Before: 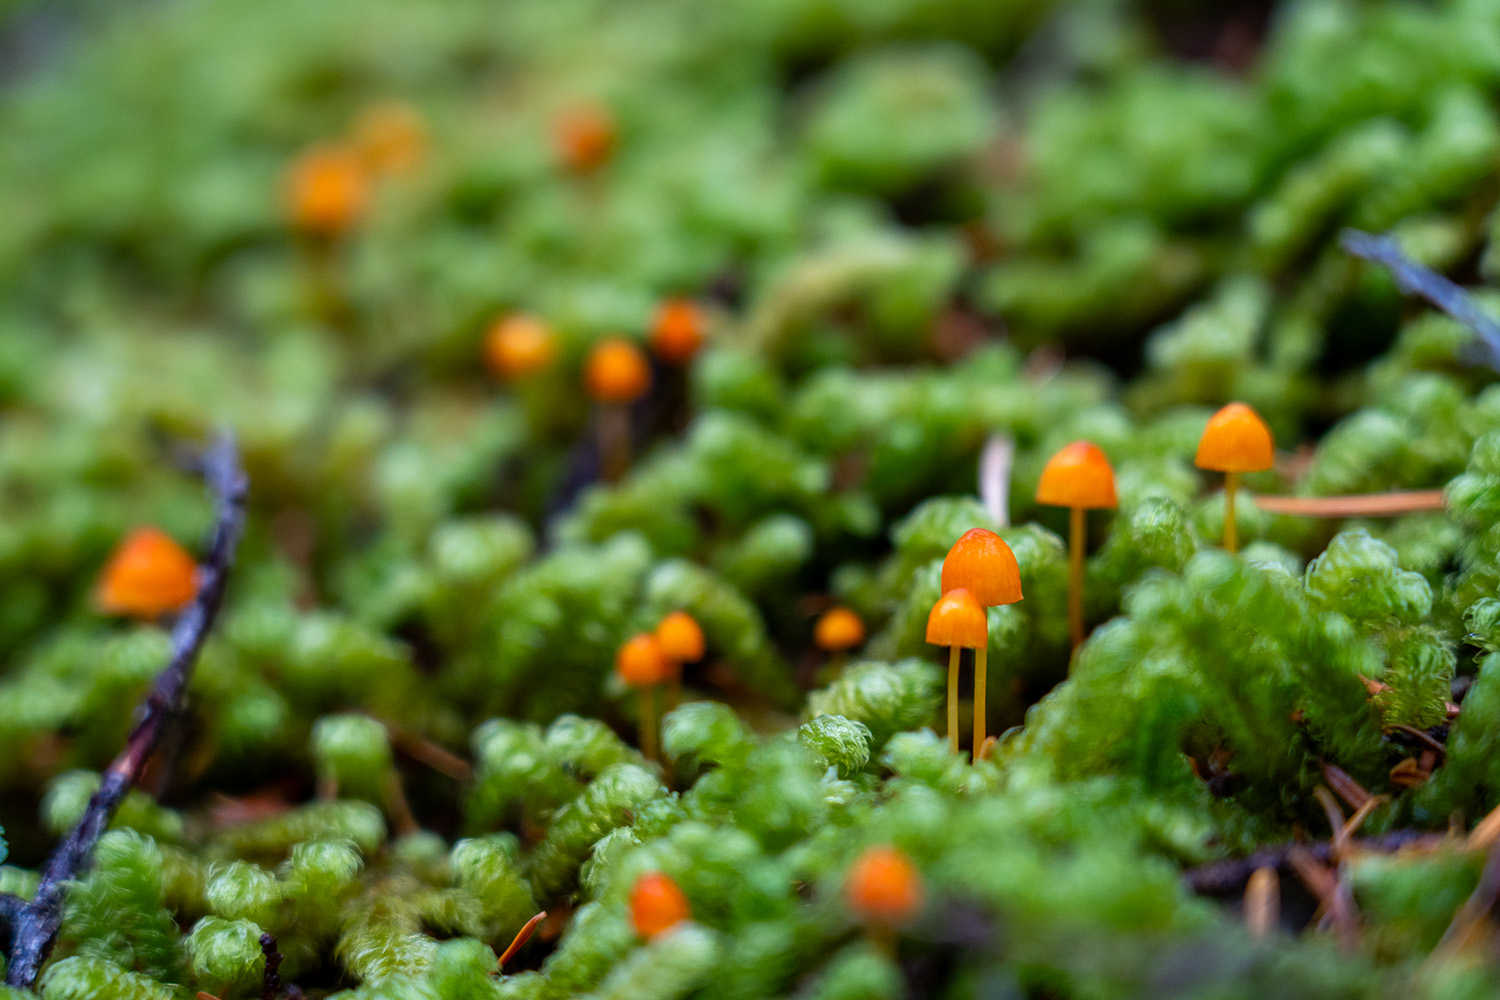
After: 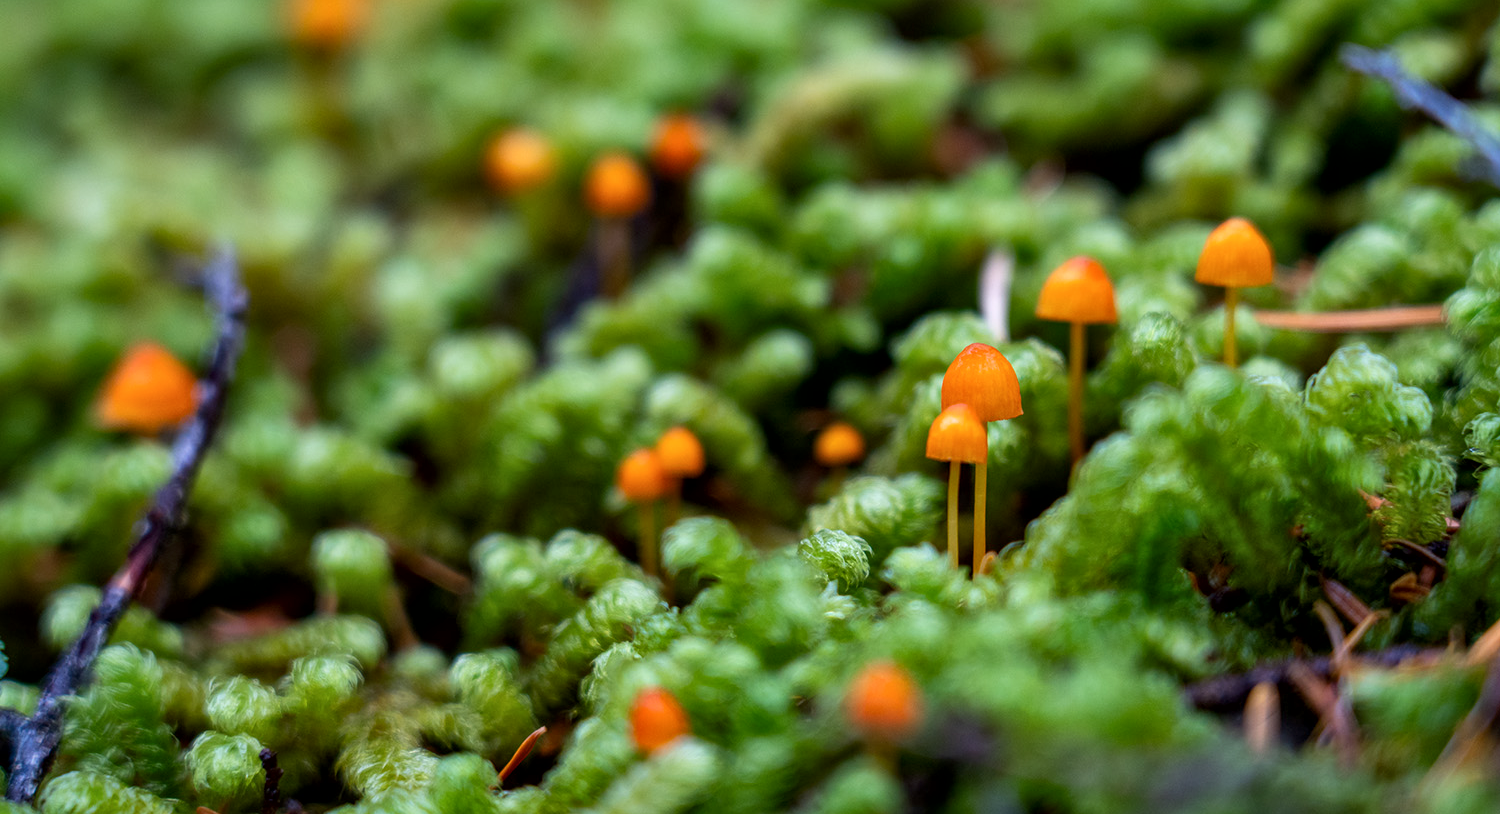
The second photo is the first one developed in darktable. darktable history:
local contrast: mode bilateral grid, contrast 20, coarseness 50, detail 132%, midtone range 0.2
crop and rotate: top 18.507%
